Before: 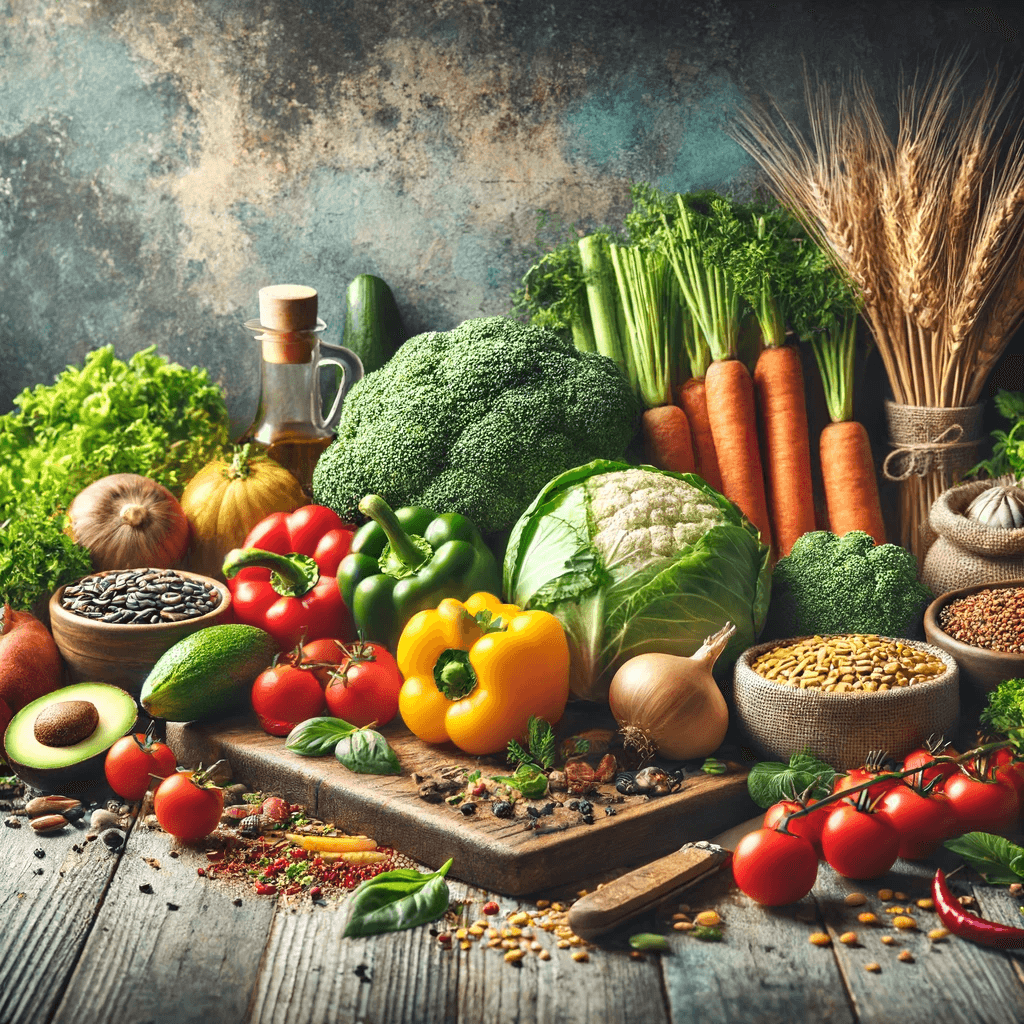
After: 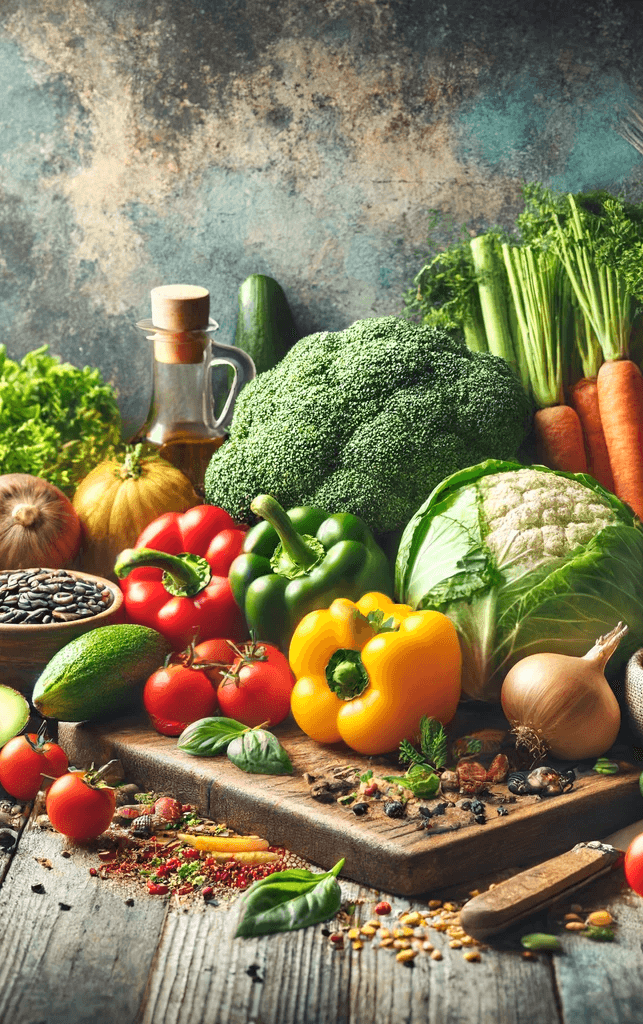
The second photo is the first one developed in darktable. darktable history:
crop: left 10.644%, right 26.528%
levels: levels [0.018, 0.493, 1]
